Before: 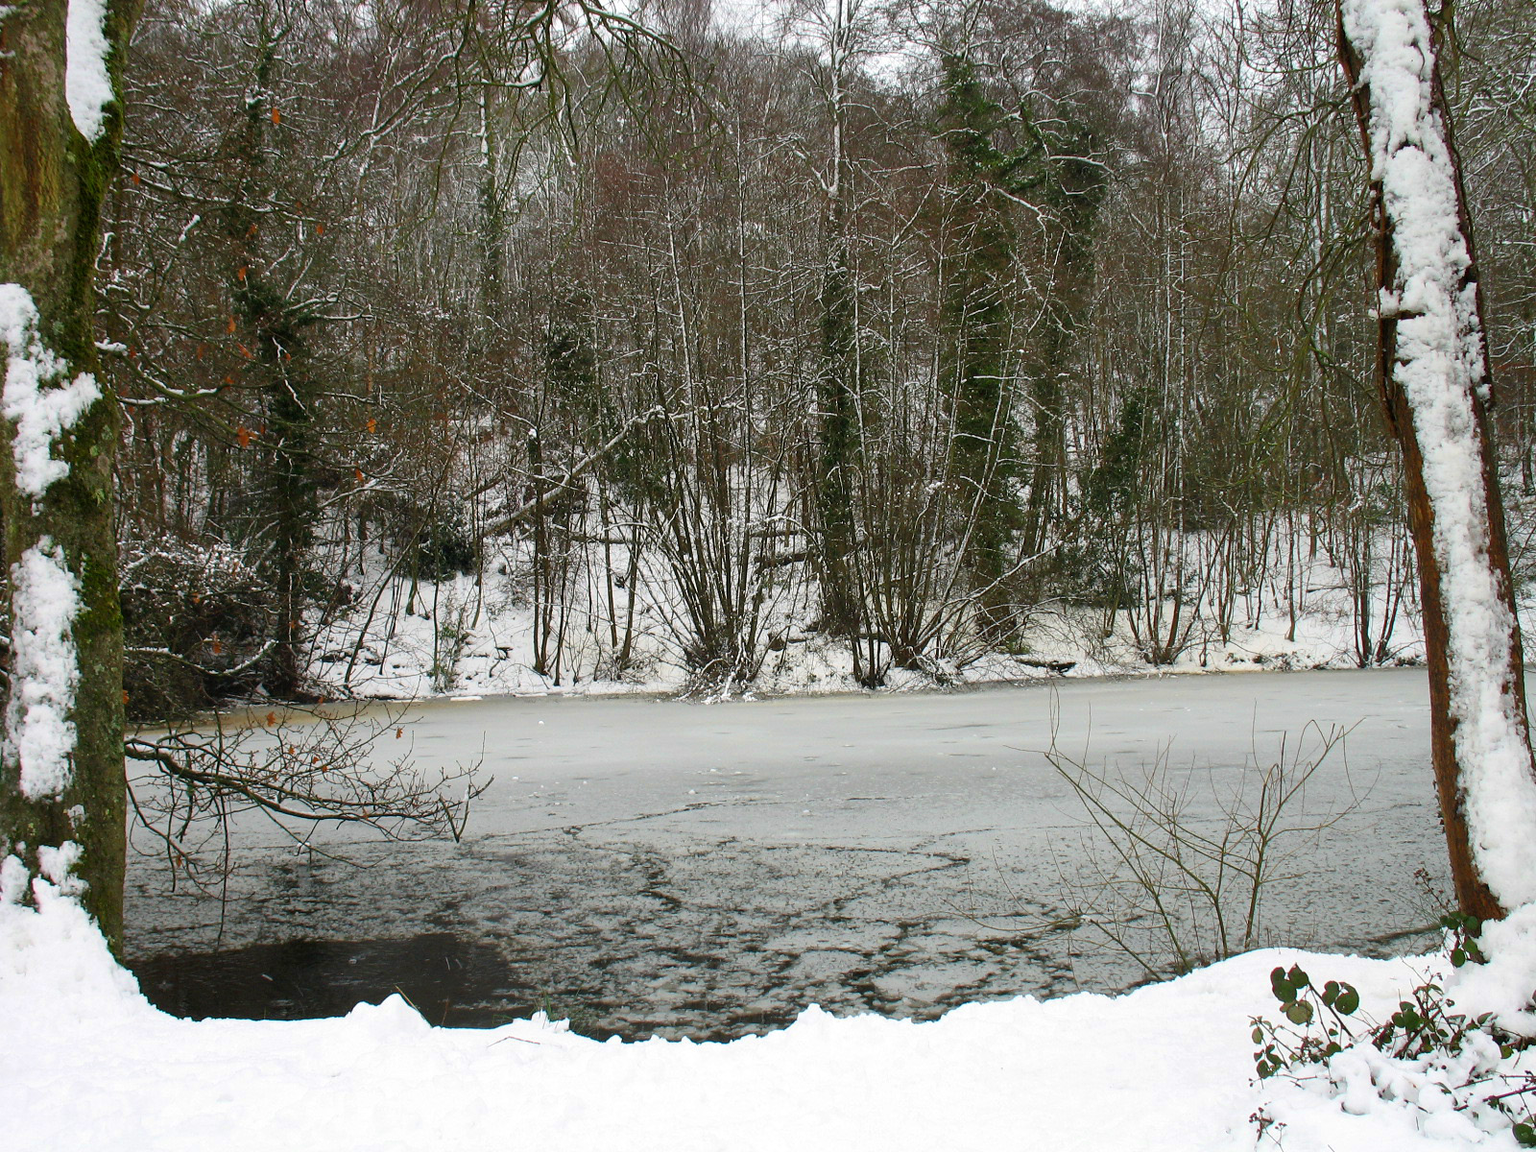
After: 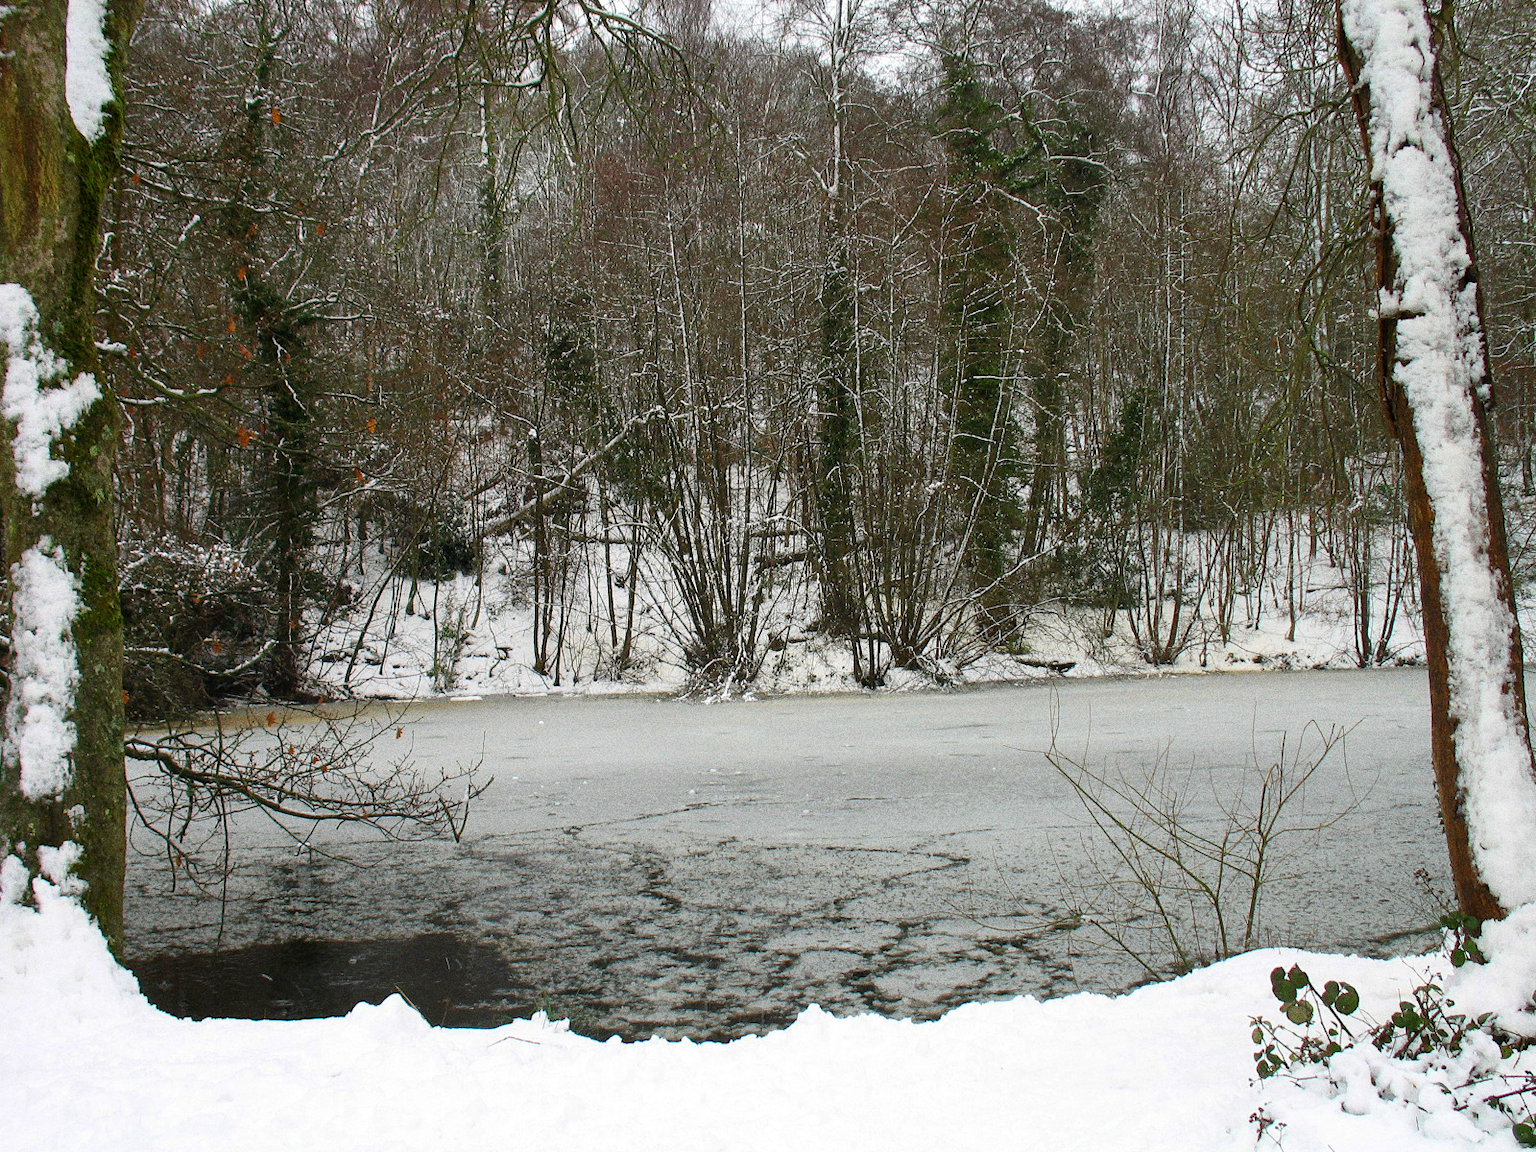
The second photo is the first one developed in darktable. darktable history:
exposure: black level correction 0.001, compensate highlight preservation false
grain: coarseness 0.09 ISO, strength 40%
color zones: curves: ch0 [(0.068, 0.464) (0.25, 0.5) (0.48, 0.508) (0.75, 0.536) (0.886, 0.476) (0.967, 0.456)]; ch1 [(0.066, 0.456) (0.25, 0.5) (0.616, 0.508) (0.746, 0.56) (0.934, 0.444)]
